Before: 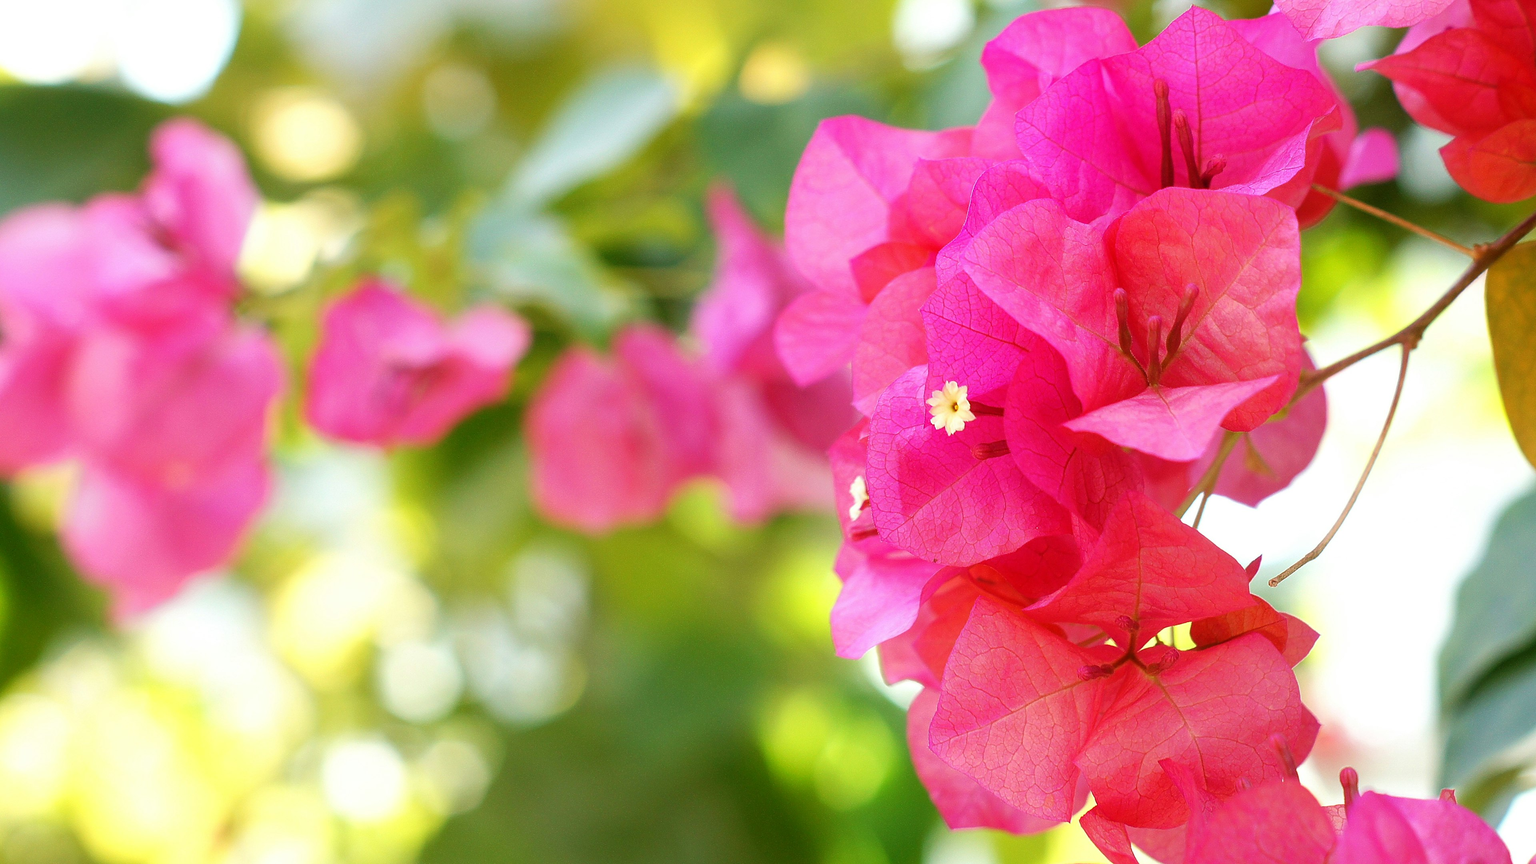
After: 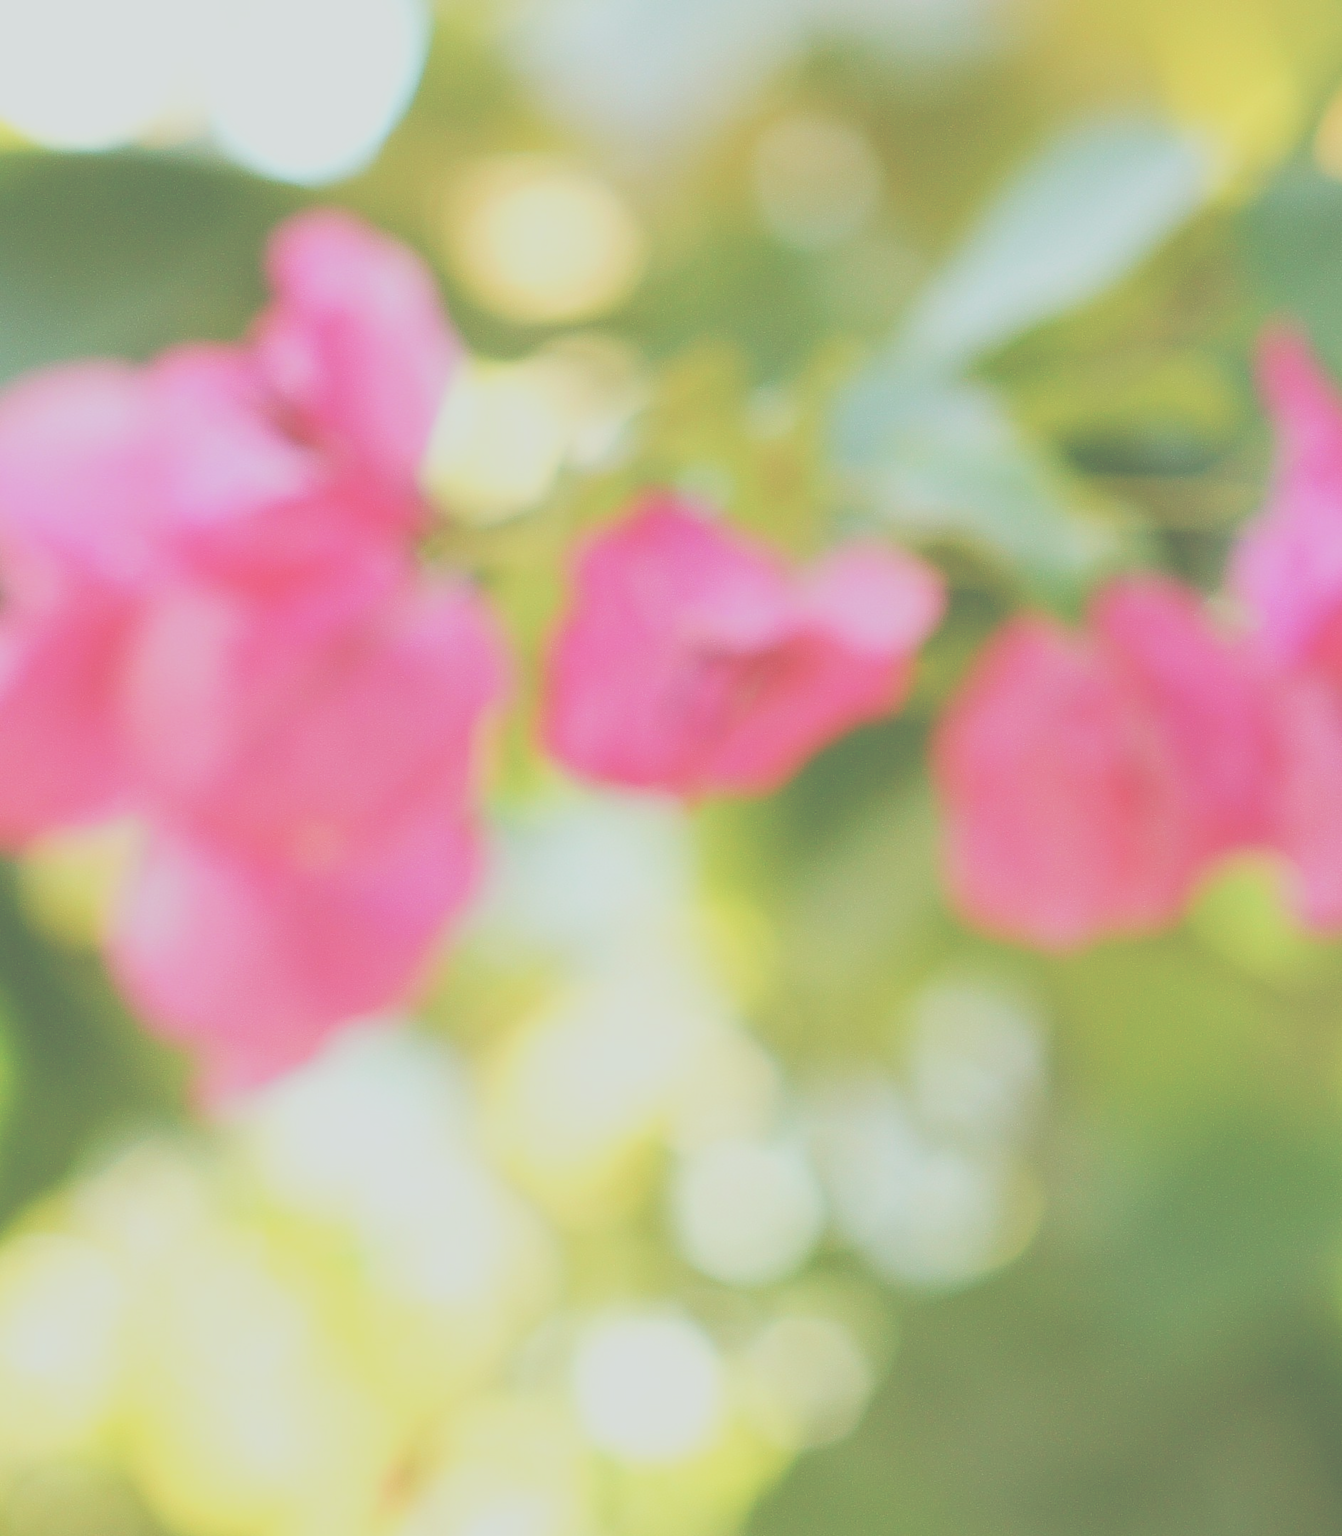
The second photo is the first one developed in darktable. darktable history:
crop and rotate: left 0%, top 0%, right 50.845%
color balance rgb: shadows lift › hue 87.51°, highlights gain › chroma 1.62%, highlights gain › hue 55.1°, global offset › chroma 0.06%, global offset › hue 253.66°, linear chroma grading › global chroma 0.5%
exposure: black level correction -0.071, exposure 0.5 EV, compensate highlight preservation false
color correction: highlights a* -4.98, highlights b* -3.76, shadows a* 3.83, shadows b* 4.08
filmic rgb: black relative exposure -8.54 EV, white relative exposure 5.52 EV, hardness 3.39, contrast 1.016
